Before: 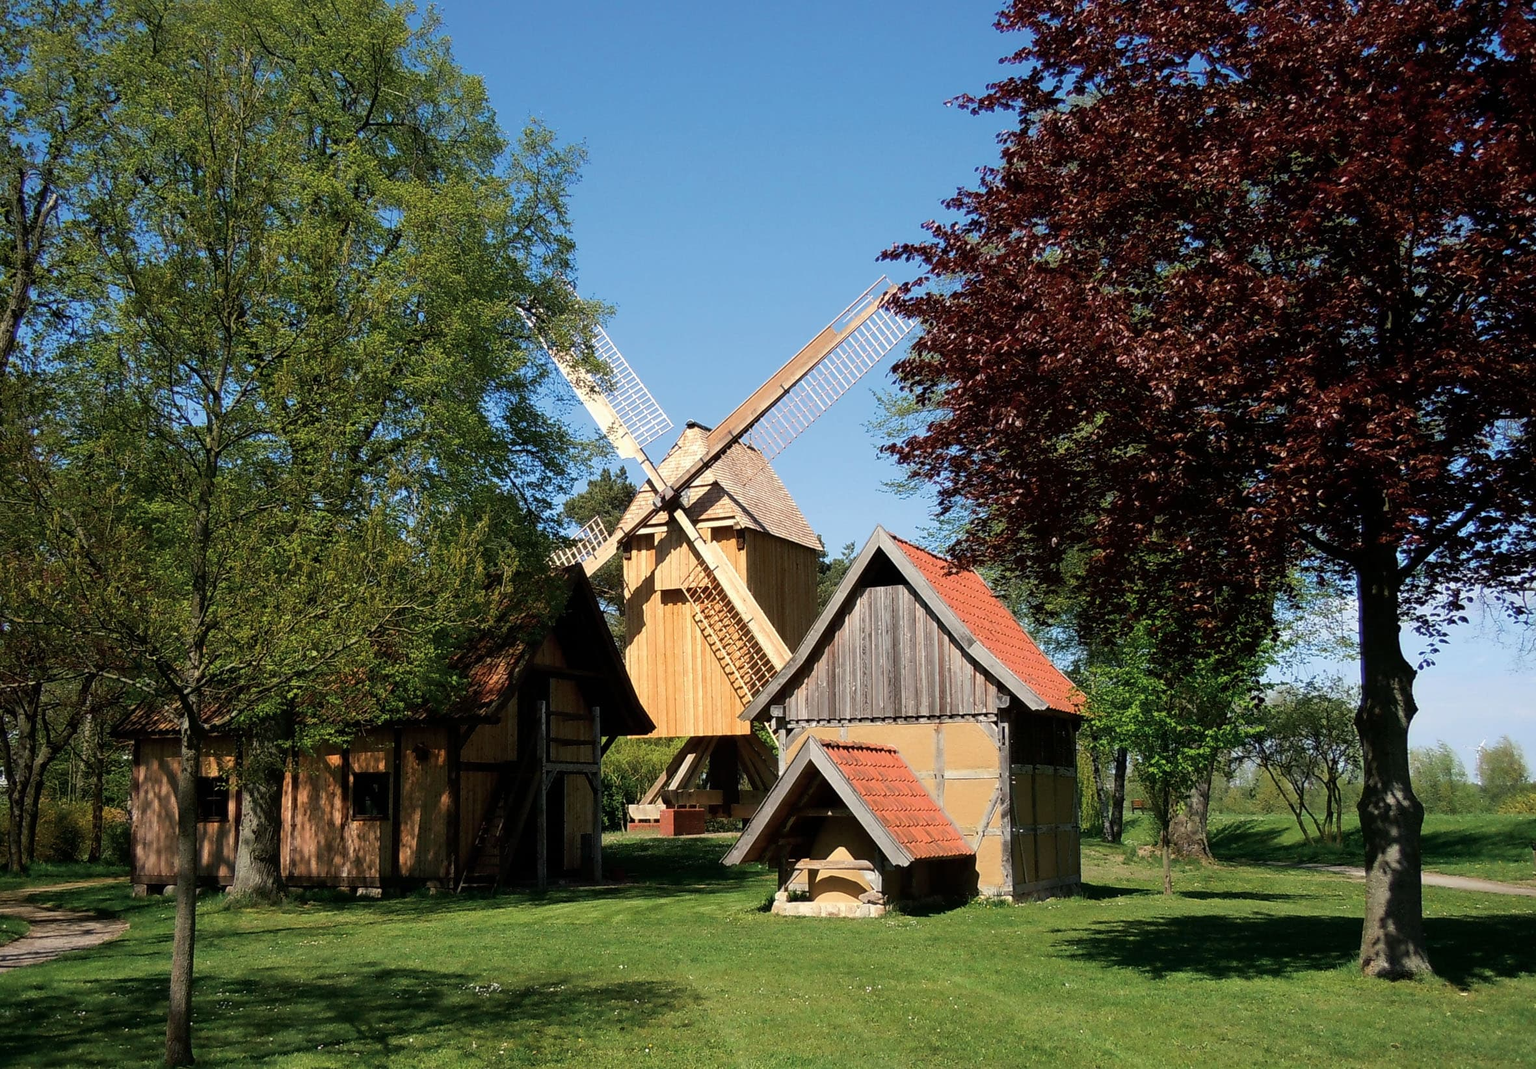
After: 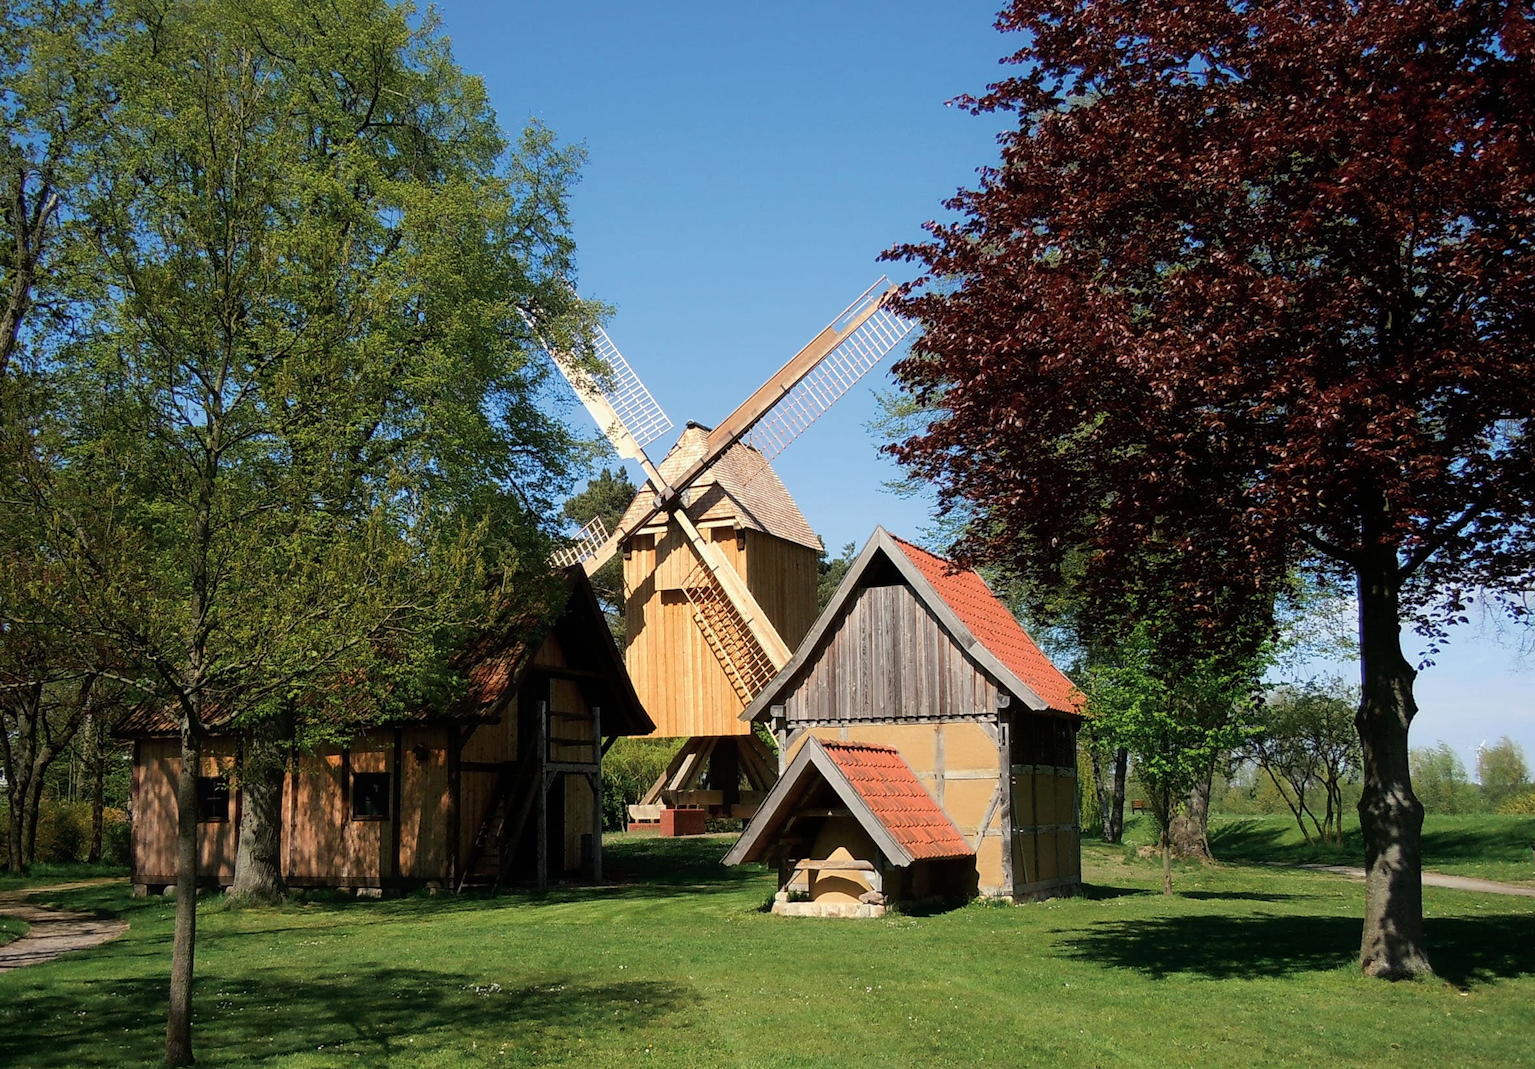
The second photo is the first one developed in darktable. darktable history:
contrast equalizer: y [[0.5, 0.5, 0.478, 0.5, 0.5, 0.5], [0.5 ×6], [0.5 ×6], [0 ×6], [0 ×6]]
exposure: compensate highlight preservation false
